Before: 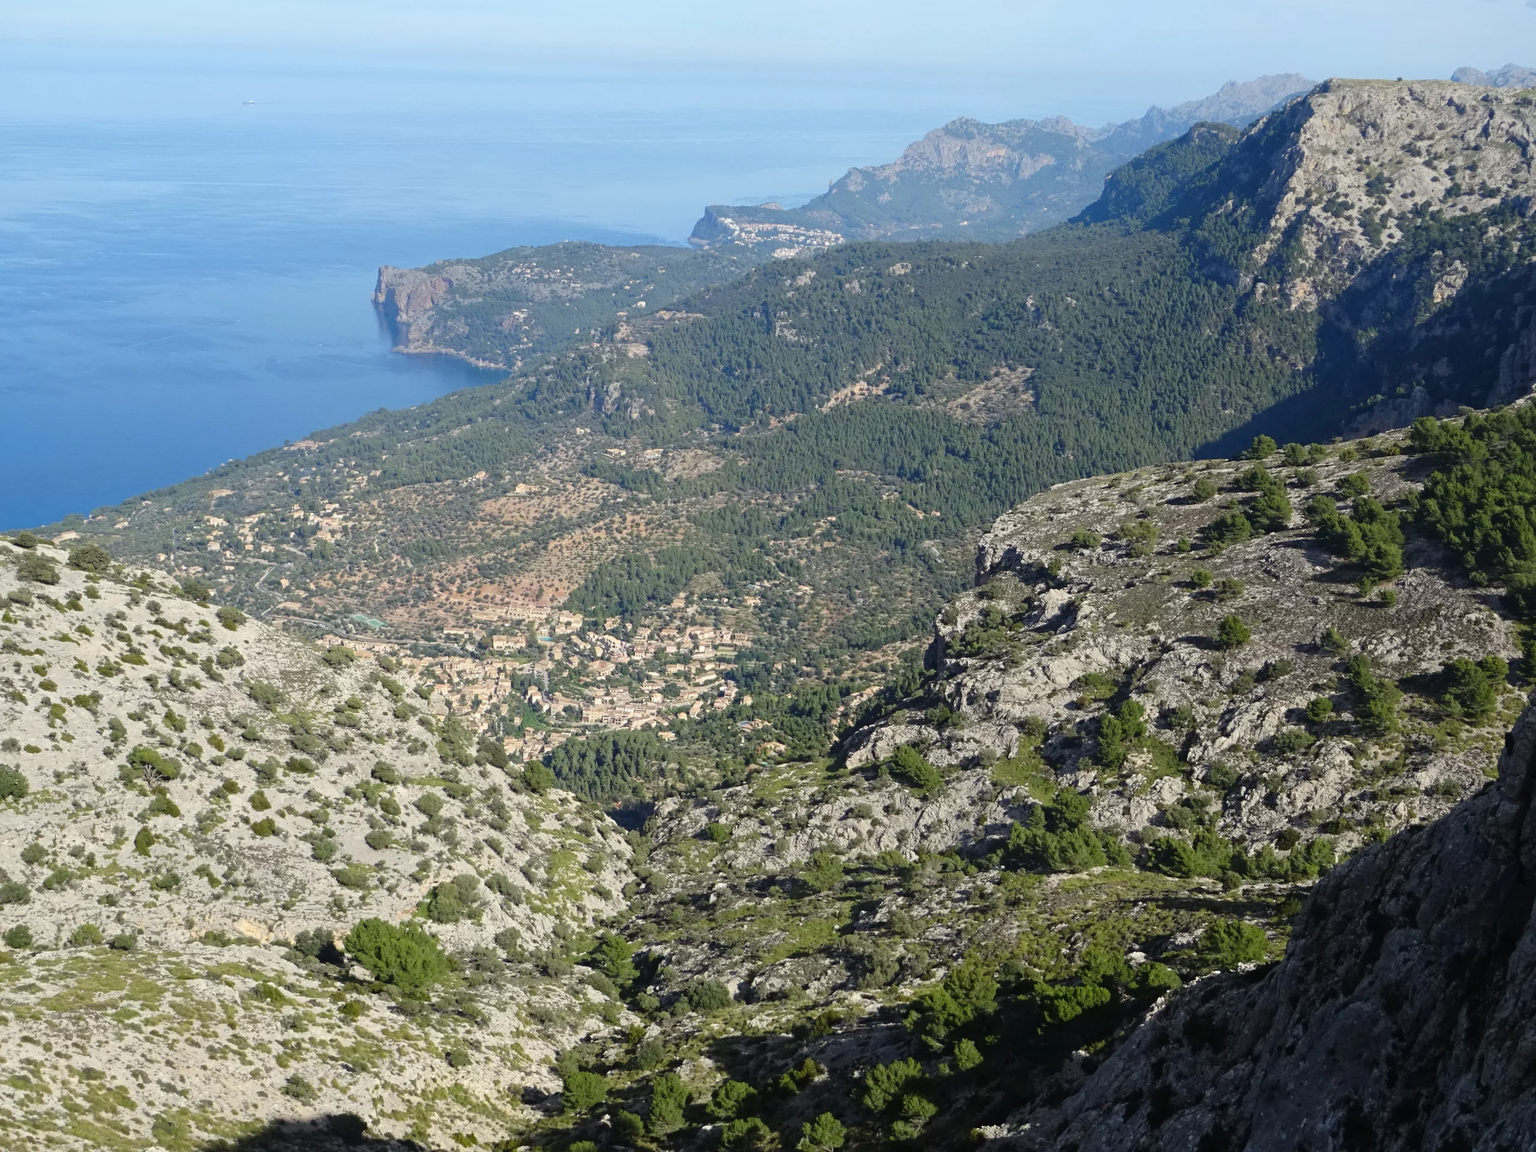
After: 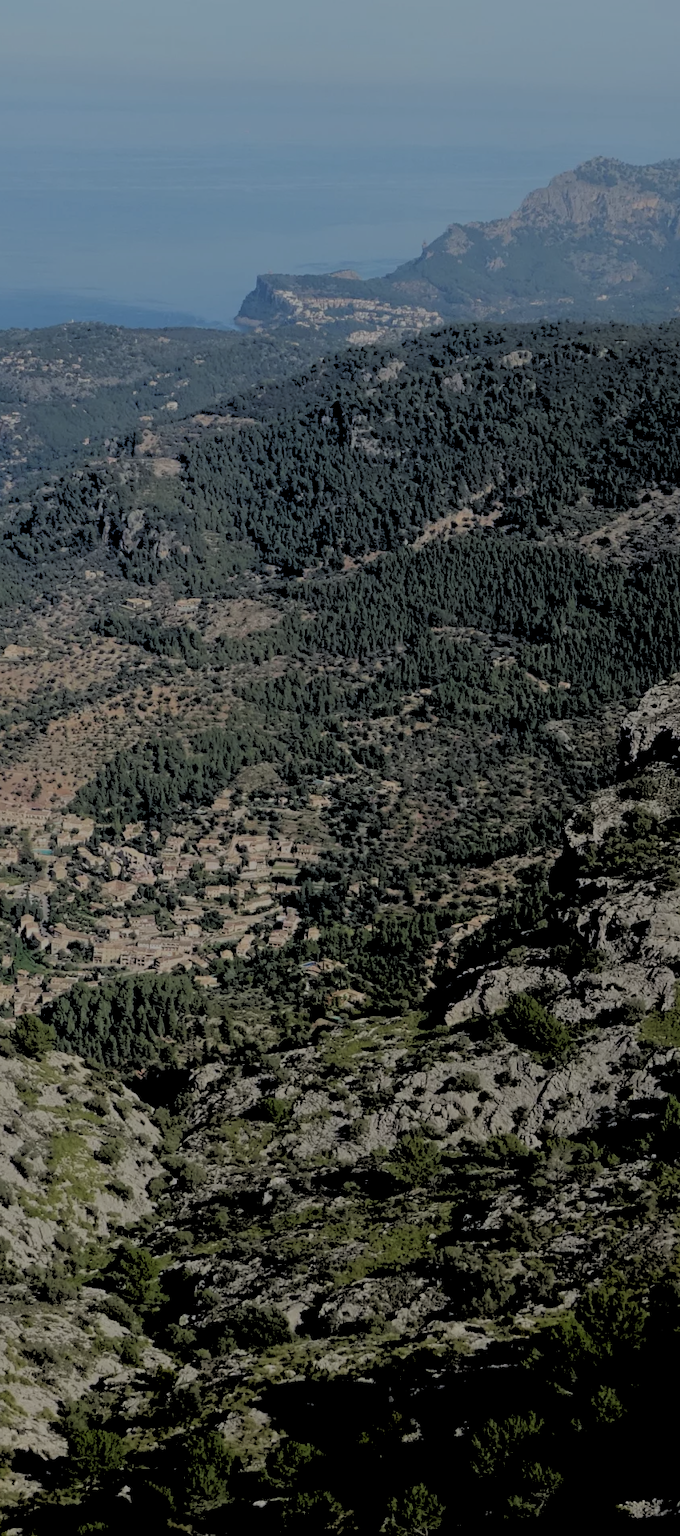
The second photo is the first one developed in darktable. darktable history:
crop: left 33.36%, right 33.36%
rgb levels: levels [[0.027, 0.429, 0.996], [0, 0.5, 1], [0, 0.5, 1]]
exposure: exposure -2.002 EV, compensate highlight preservation false
